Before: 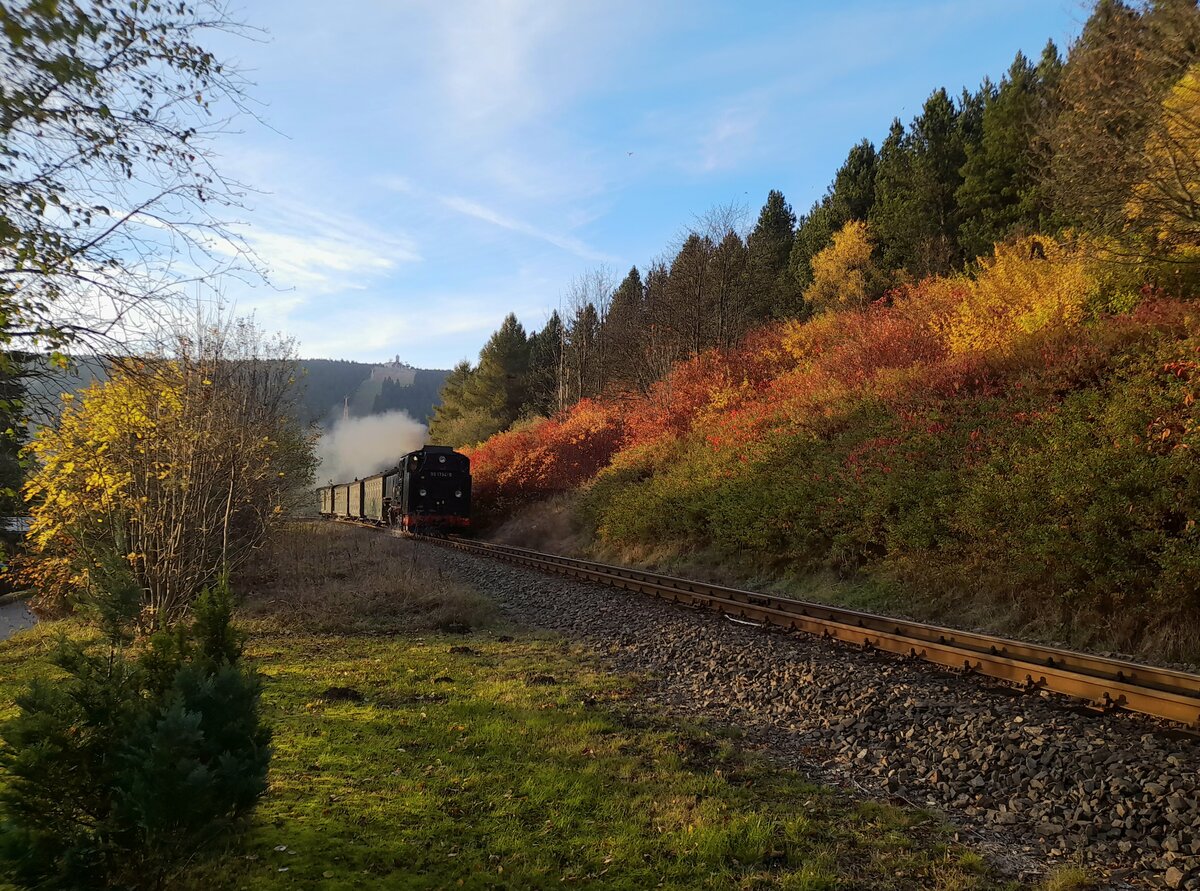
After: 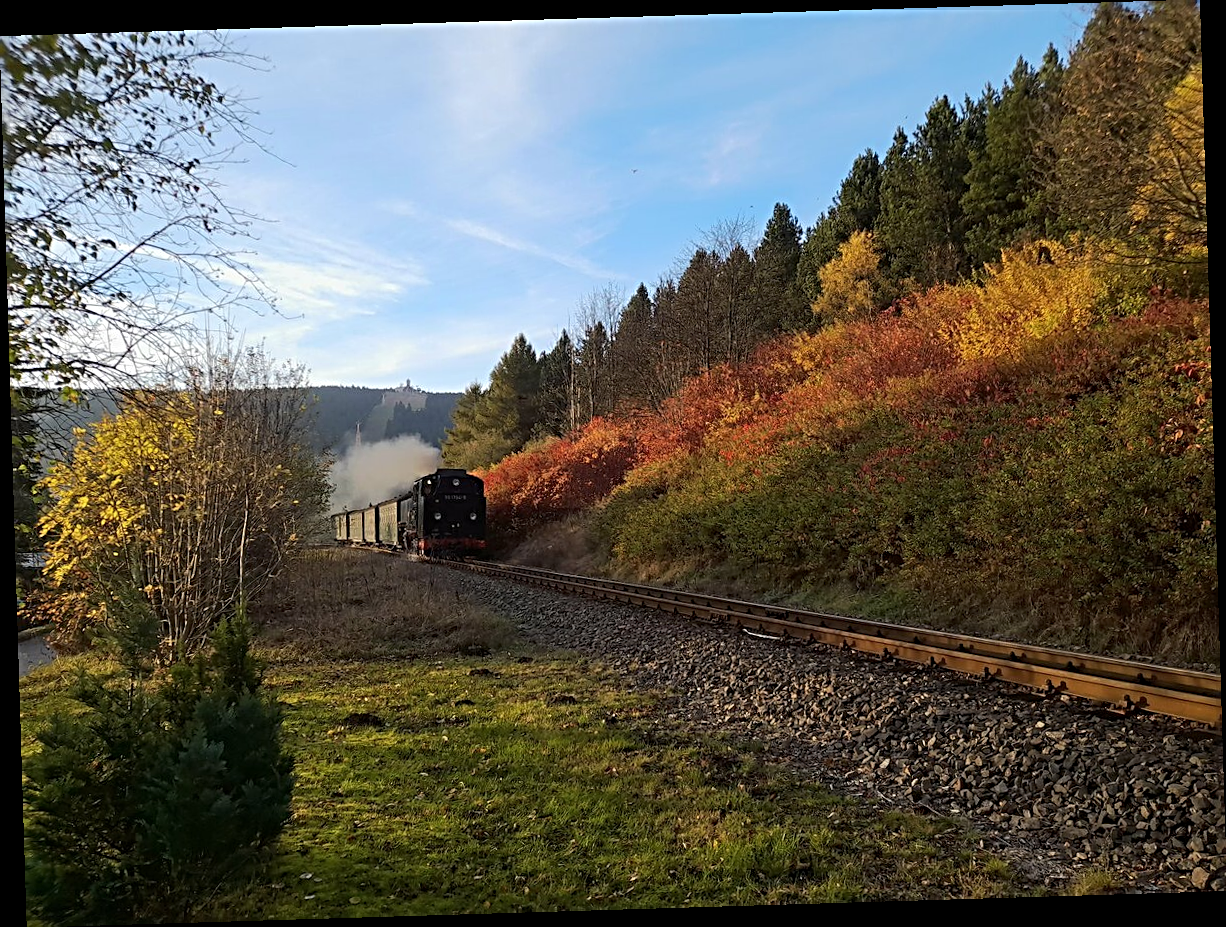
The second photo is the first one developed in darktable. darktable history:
rotate and perspective: rotation -1.75°, automatic cropping off
sharpen: radius 4
